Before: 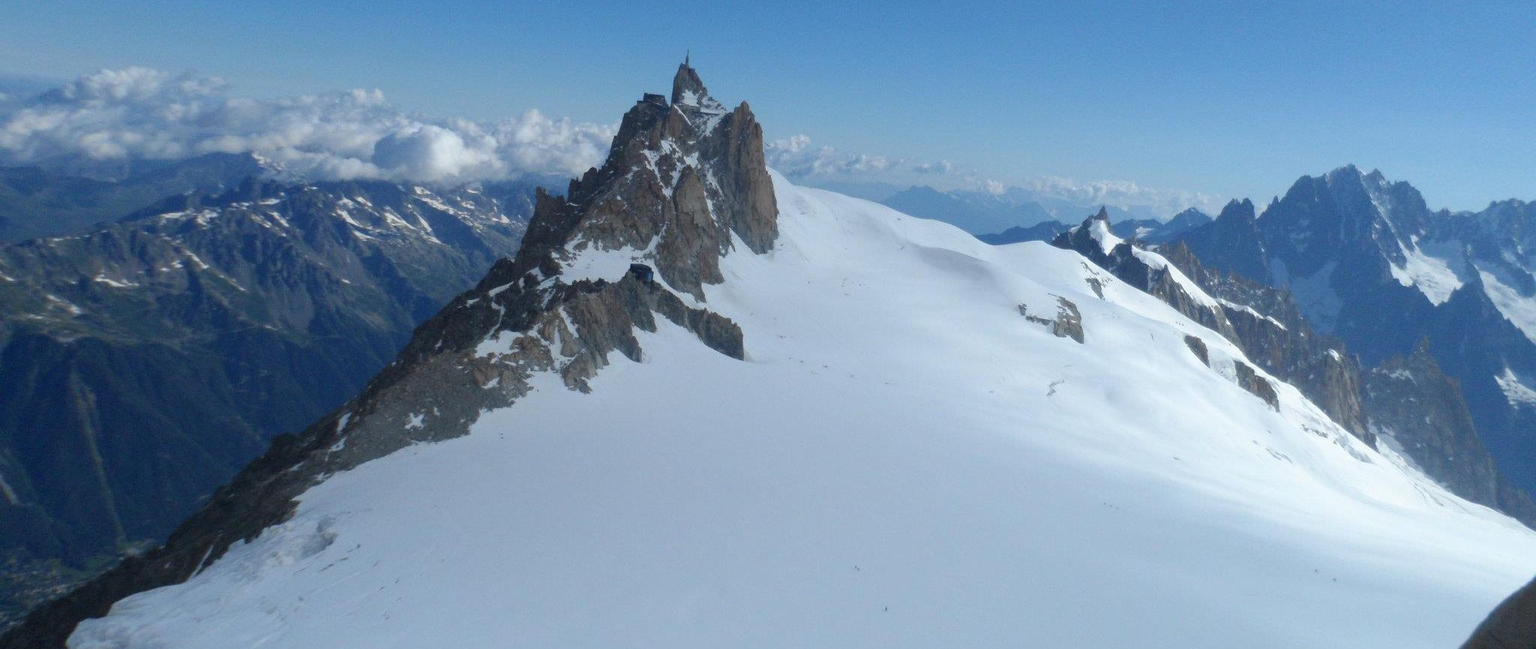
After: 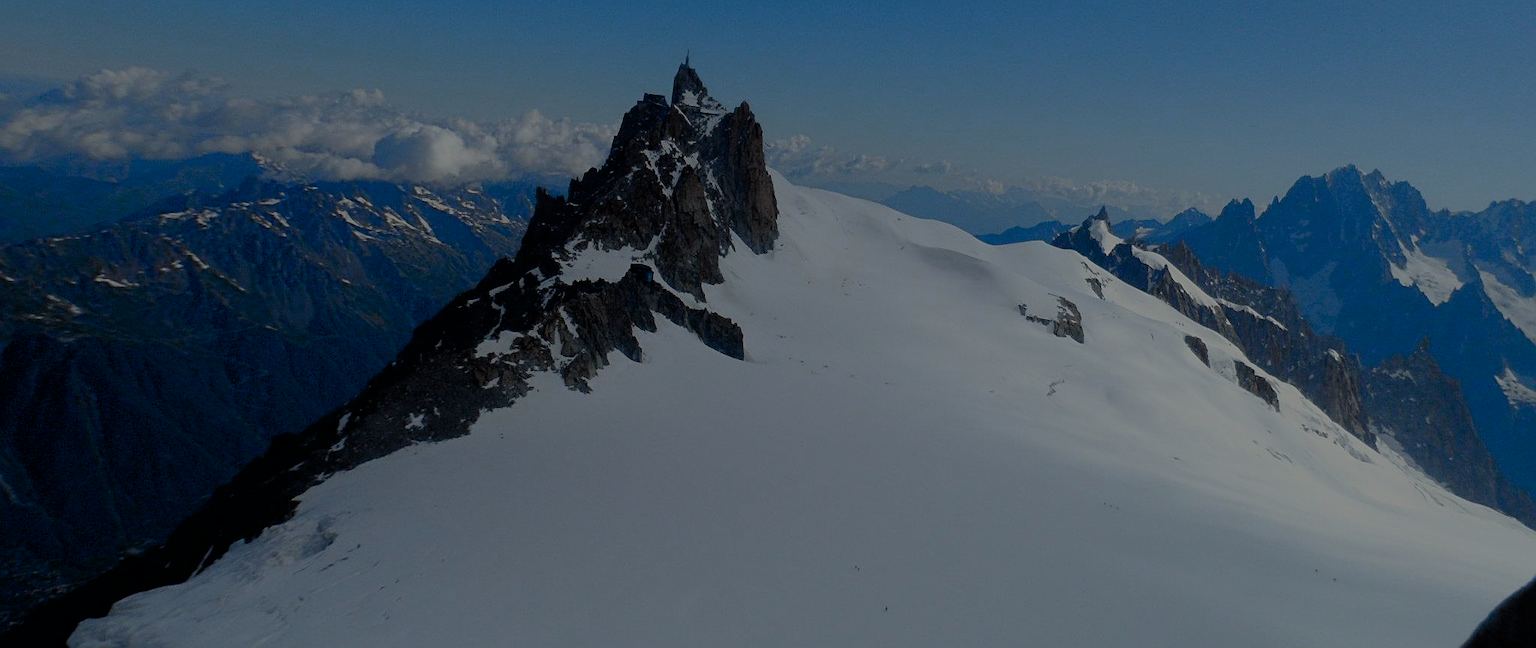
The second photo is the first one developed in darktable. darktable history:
filmic rgb: black relative exposure -4.01 EV, white relative exposure 2.98 EV, hardness 3, contrast 1.387, color science v6 (2022)
color balance rgb: power › luminance 1.052%, power › chroma 0.404%, power › hue 34.41°, highlights gain › chroma 2.05%, highlights gain › hue 72.37°, global offset › chroma 0.105%, global offset › hue 251.21°, perceptual saturation grading › global saturation 20%, perceptual saturation grading › highlights -25.793%, perceptual saturation grading › shadows 49.912%, perceptual brilliance grading › global brilliance -48.347%, global vibrance 34.558%
exposure: black level correction 0.001, exposure 0.498 EV, compensate highlight preservation false
sharpen: on, module defaults
